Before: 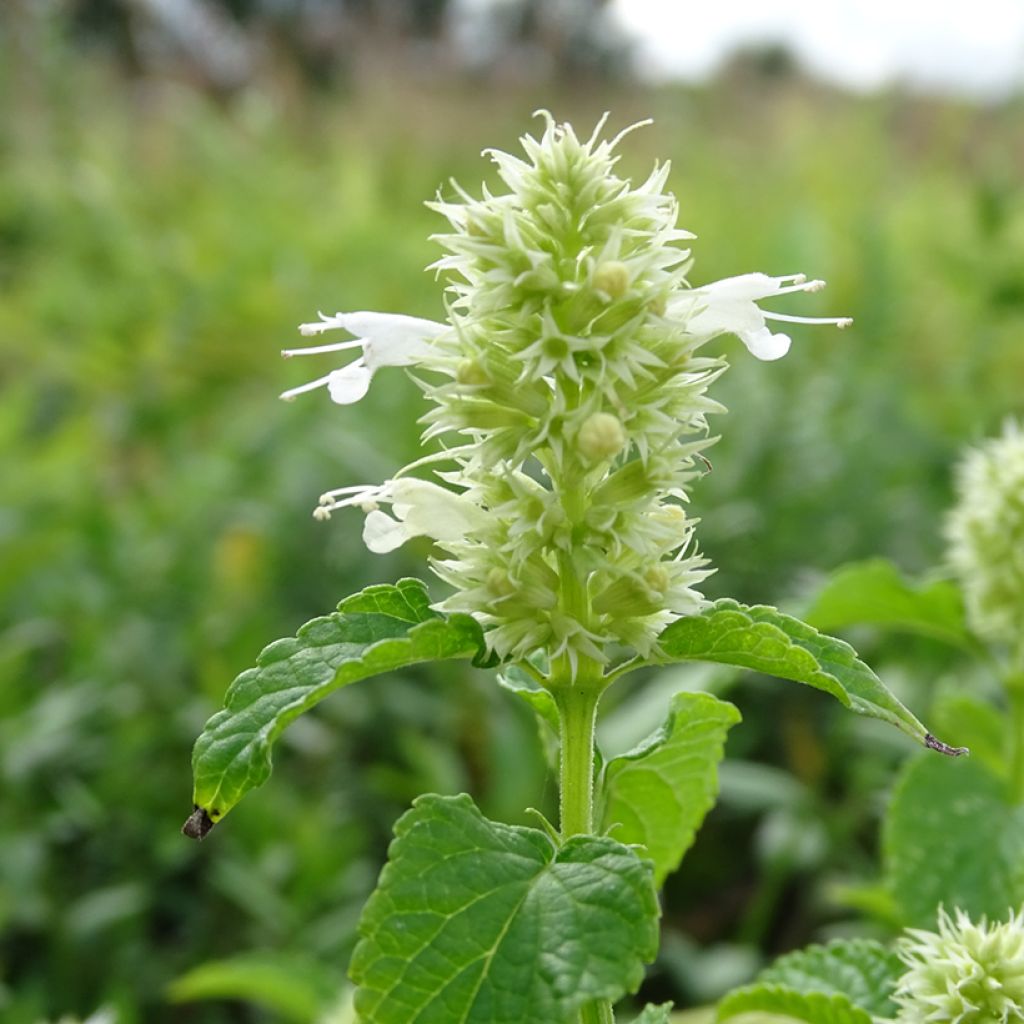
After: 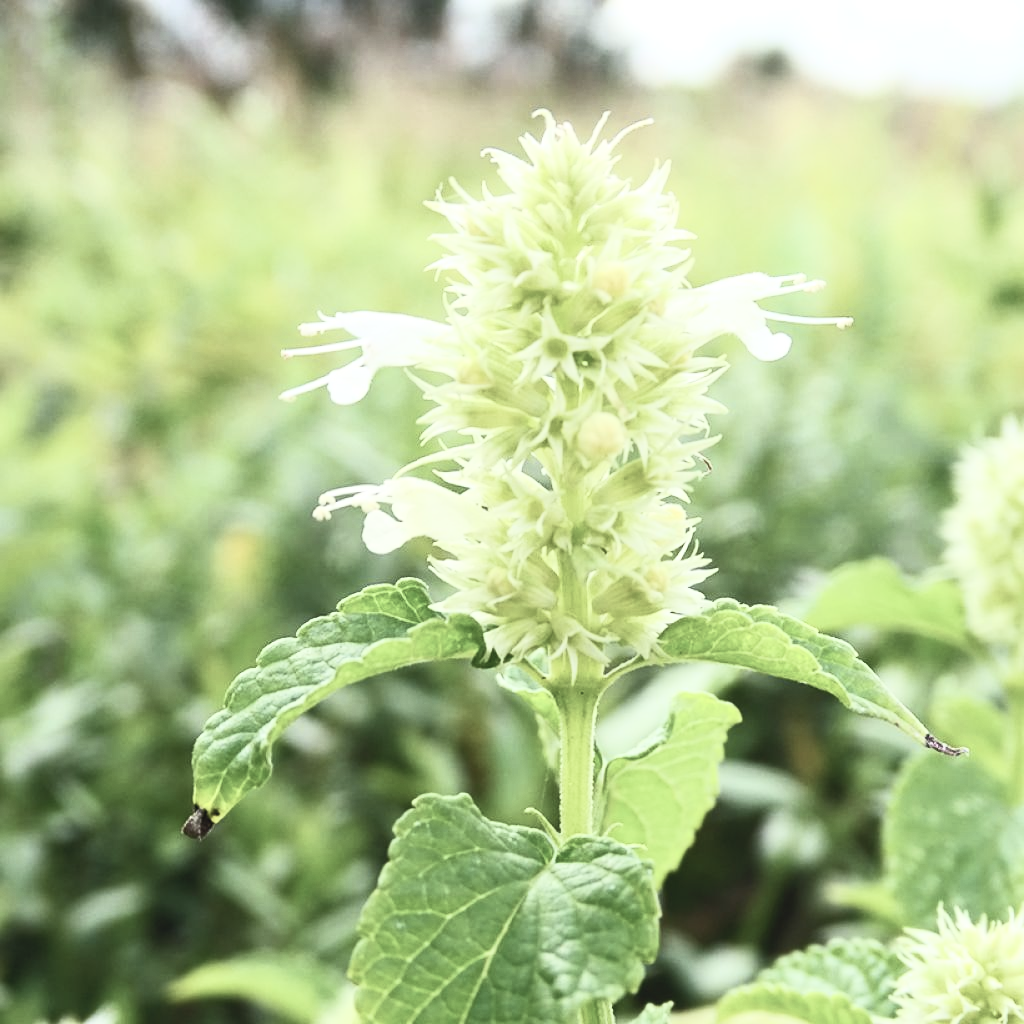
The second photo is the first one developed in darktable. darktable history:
velvia: strength 21.14%
contrast brightness saturation: contrast 0.573, brightness 0.57, saturation -0.33
